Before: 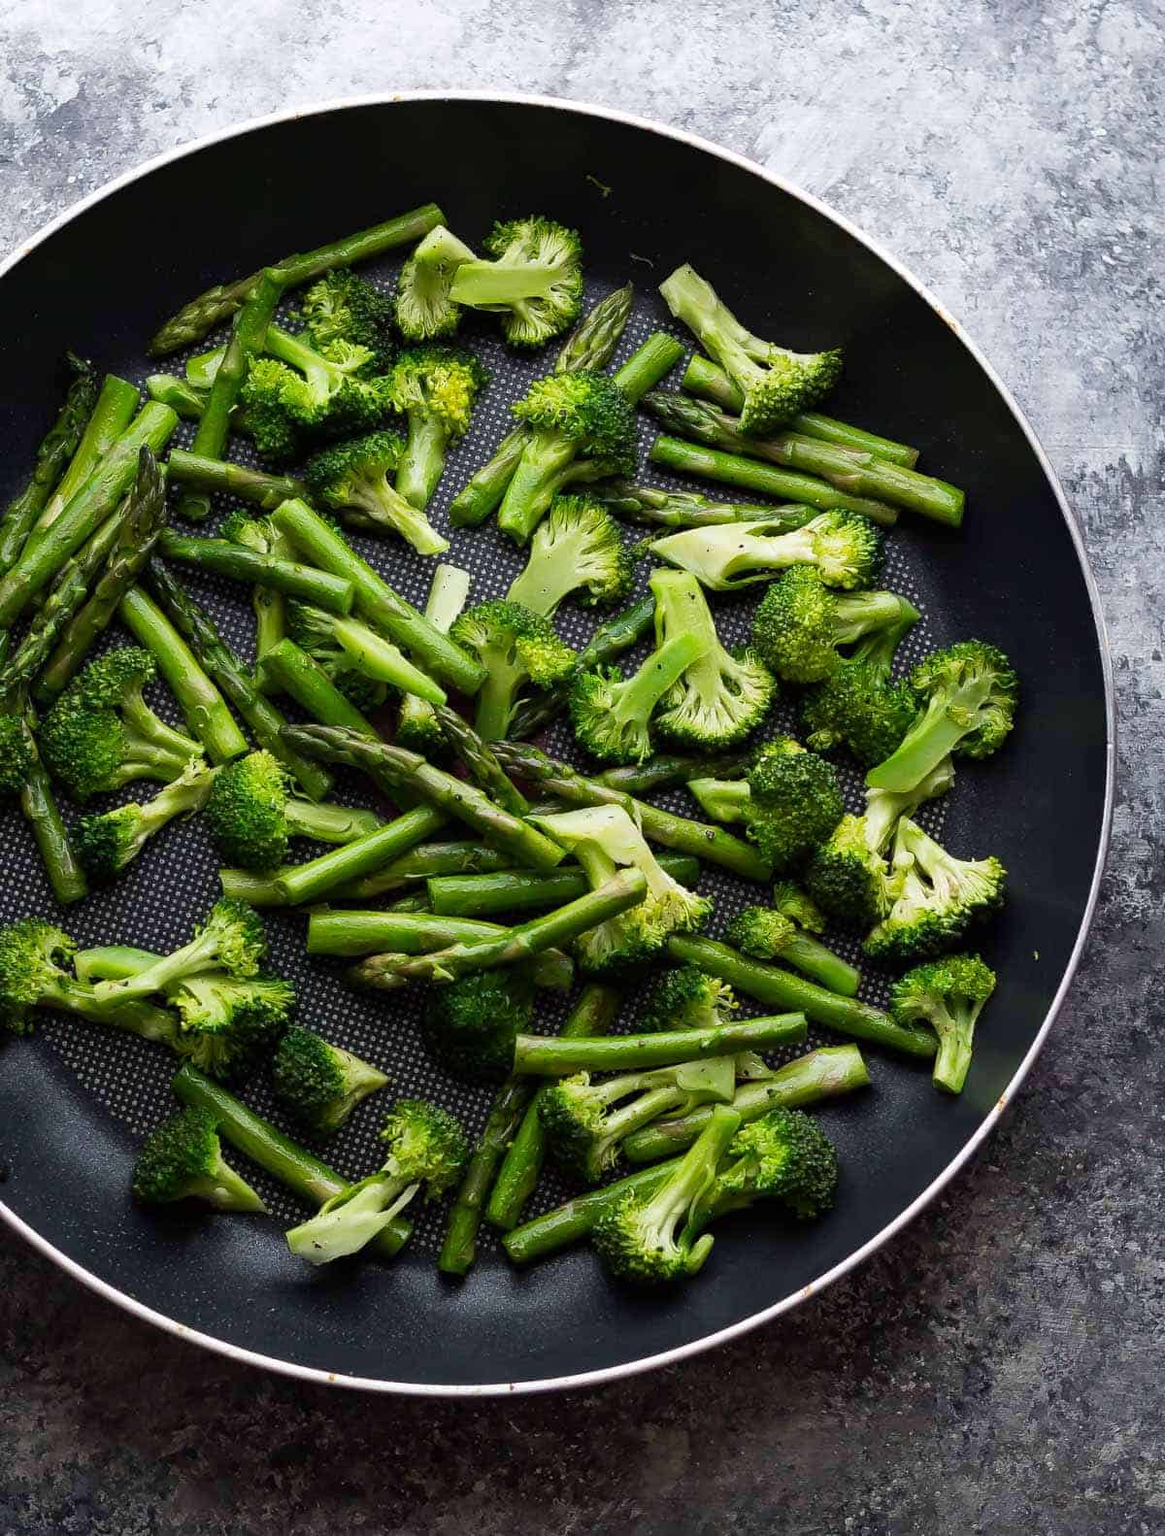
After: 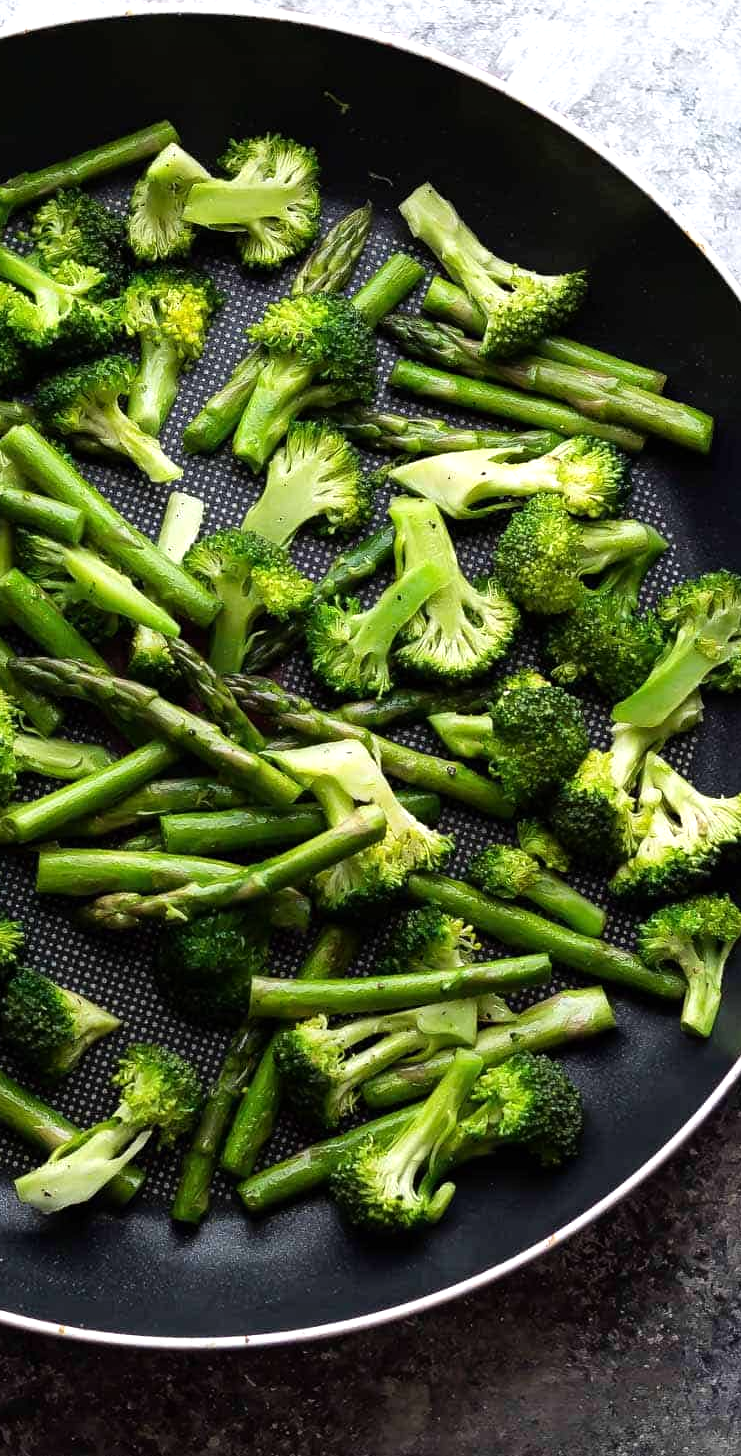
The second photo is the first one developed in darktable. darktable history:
tone equalizer: -8 EV -0.413 EV, -7 EV -0.423 EV, -6 EV -0.355 EV, -5 EV -0.208 EV, -3 EV 0.202 EV, -2 EV 0.316 EV, -1 EV 0.374 EV, +0 EV 0.423 EV
crop and rotate: left 23.357%, top 5.643%, right 14.827%, bottom 2.307%
